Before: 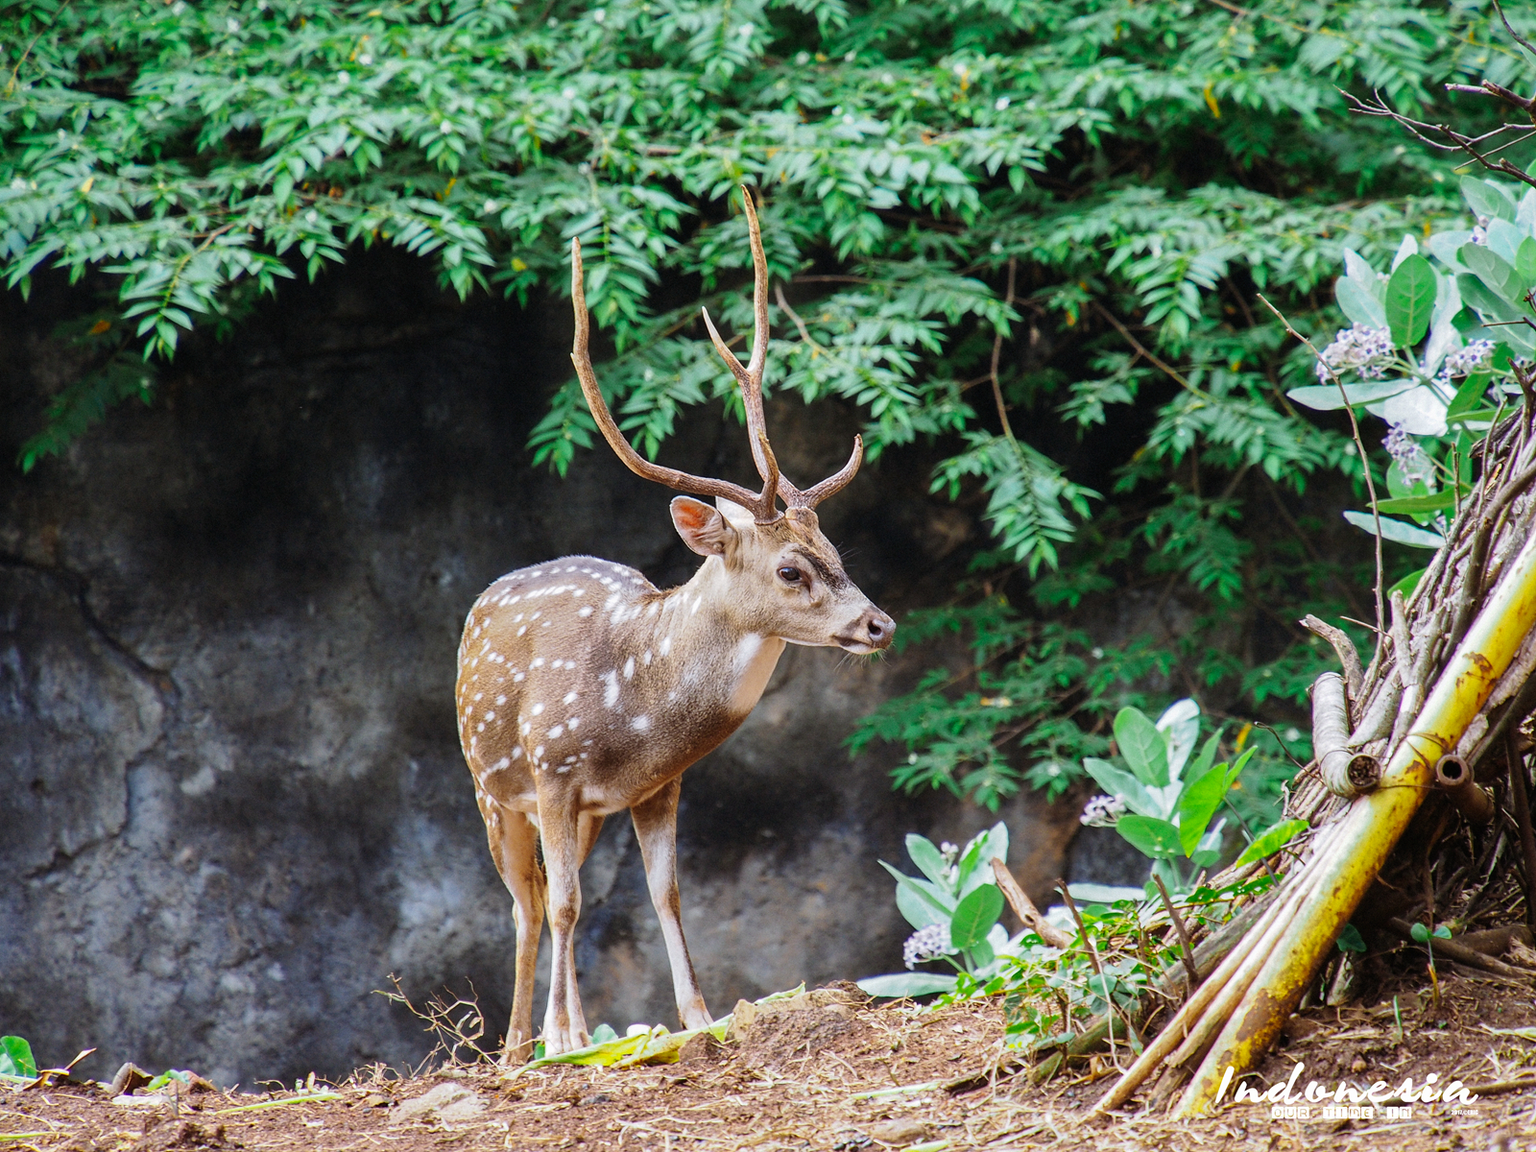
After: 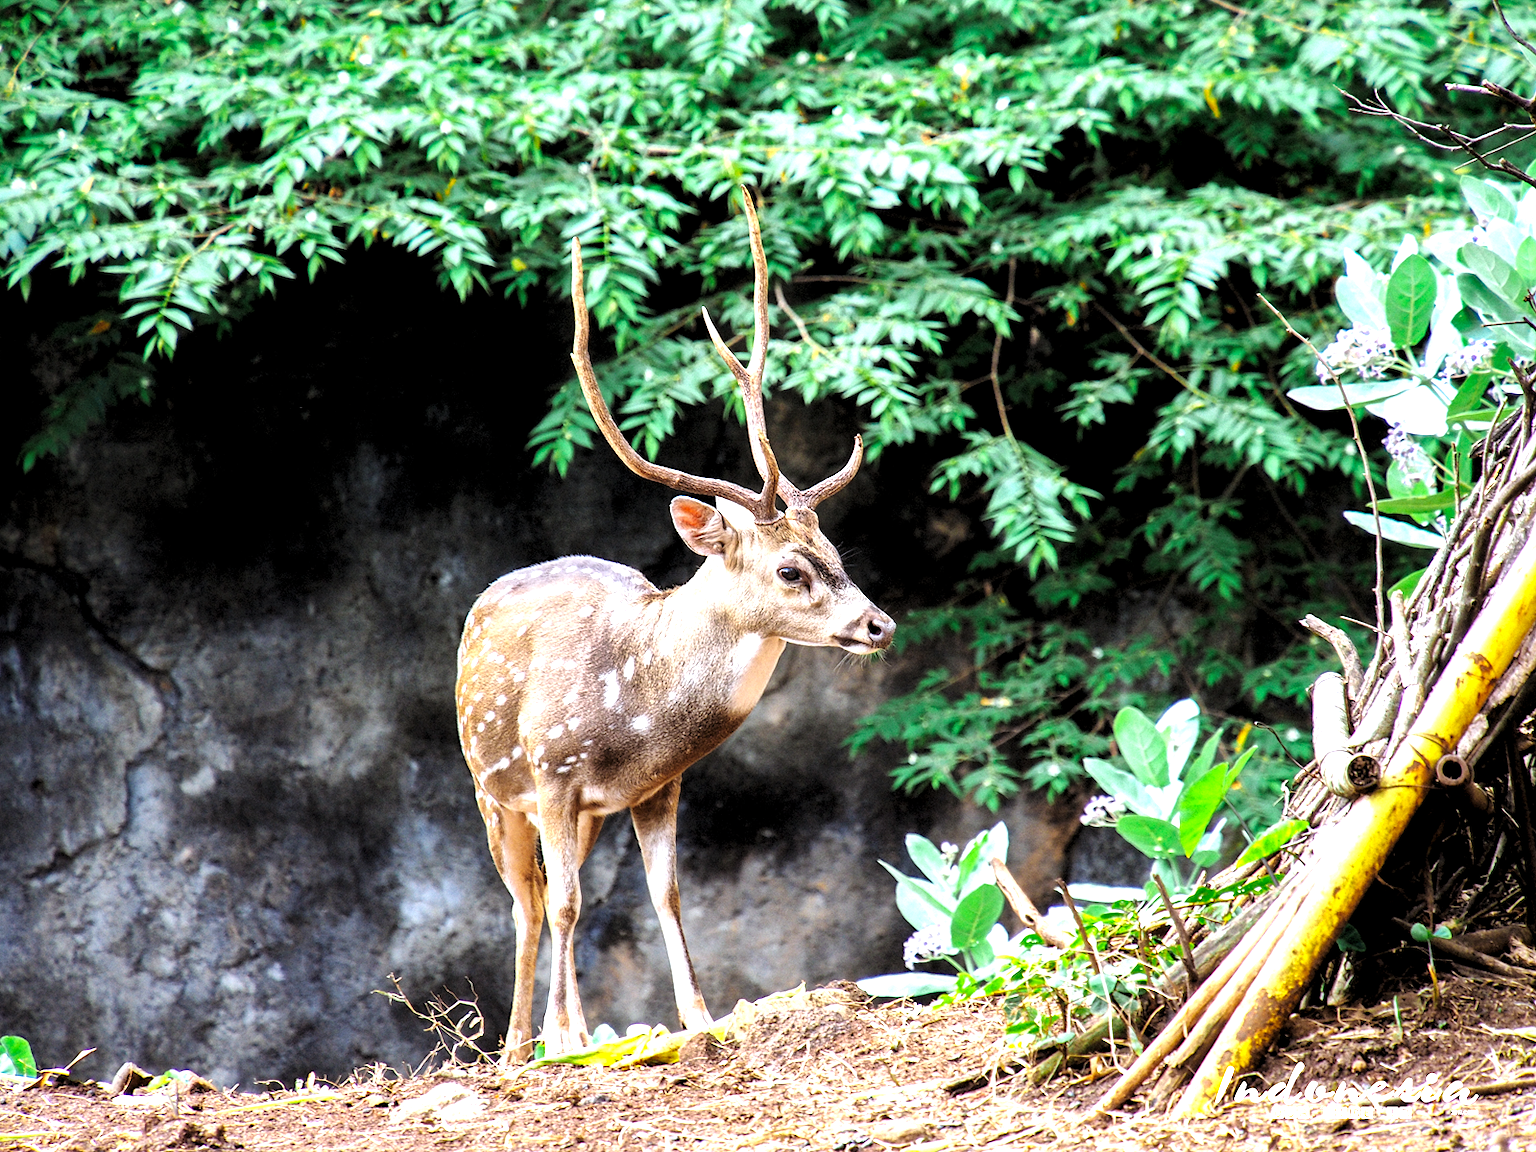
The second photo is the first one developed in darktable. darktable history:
local contrast: mode bilateral grid, contrast 20, coarseness 51, detail 119%, midtone range 0.2
tone equalizer: -8 EV -0.757 EV, -7 EV -0.738 EV, -6 EV -0.606 EV, -5 EV -0.41 EV, -3 EV 0.366 EV, -2 EV 0.6 EV, -1 EV 0.681 EV, +0 EV 0.776 EV
levels: levels [0.062, 0.494, 0.925]
